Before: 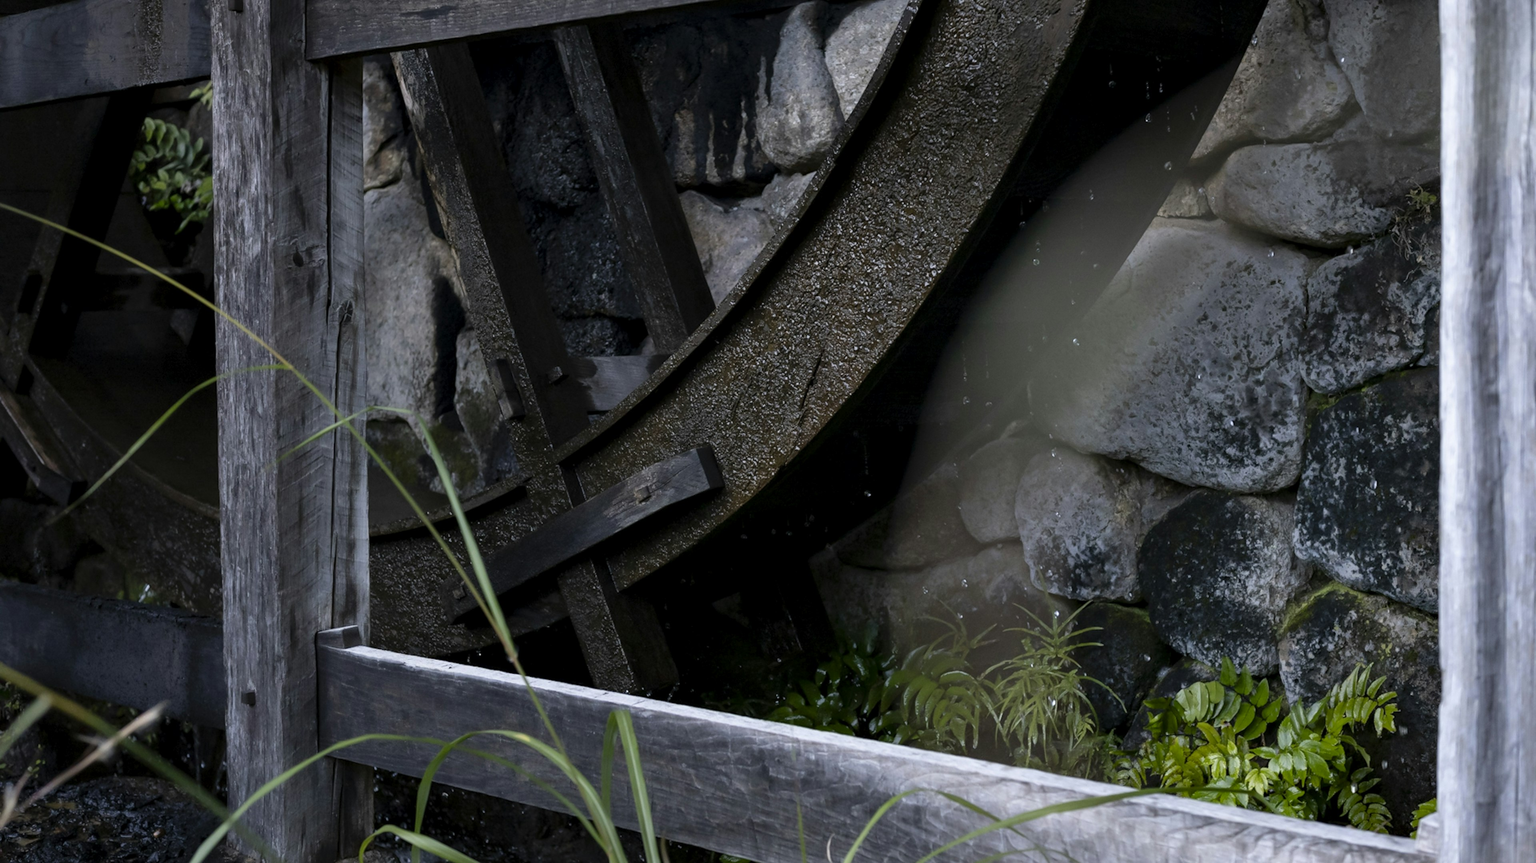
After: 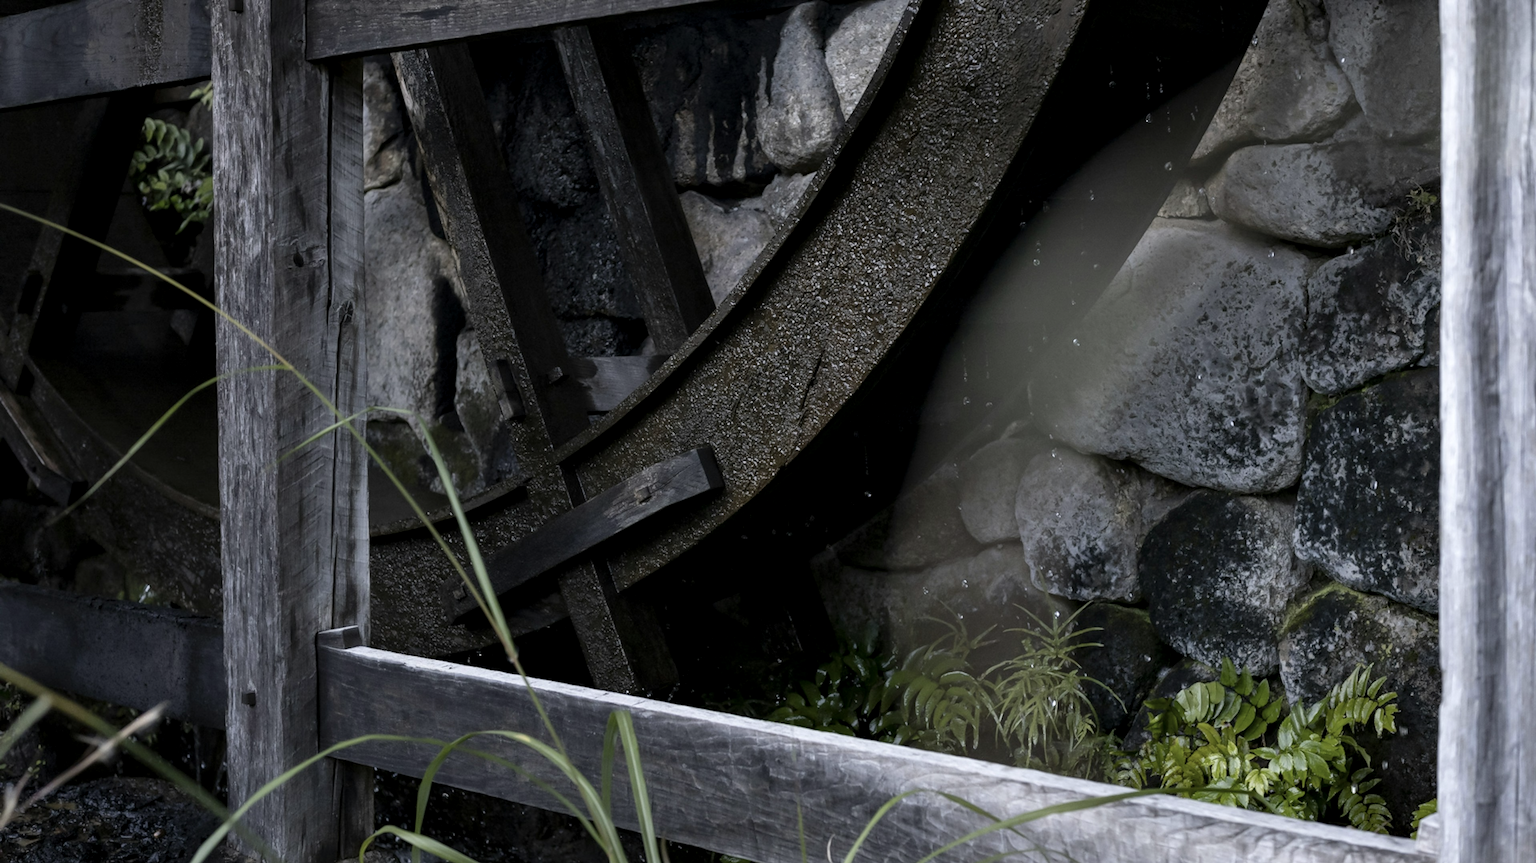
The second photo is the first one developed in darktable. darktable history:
local contrast: highlights 102%, shadows 99%, detail 119%, midtone range 0.2
contrast brightness saturation: contrast 0.057, brightness -0.006, saturation -0.229
